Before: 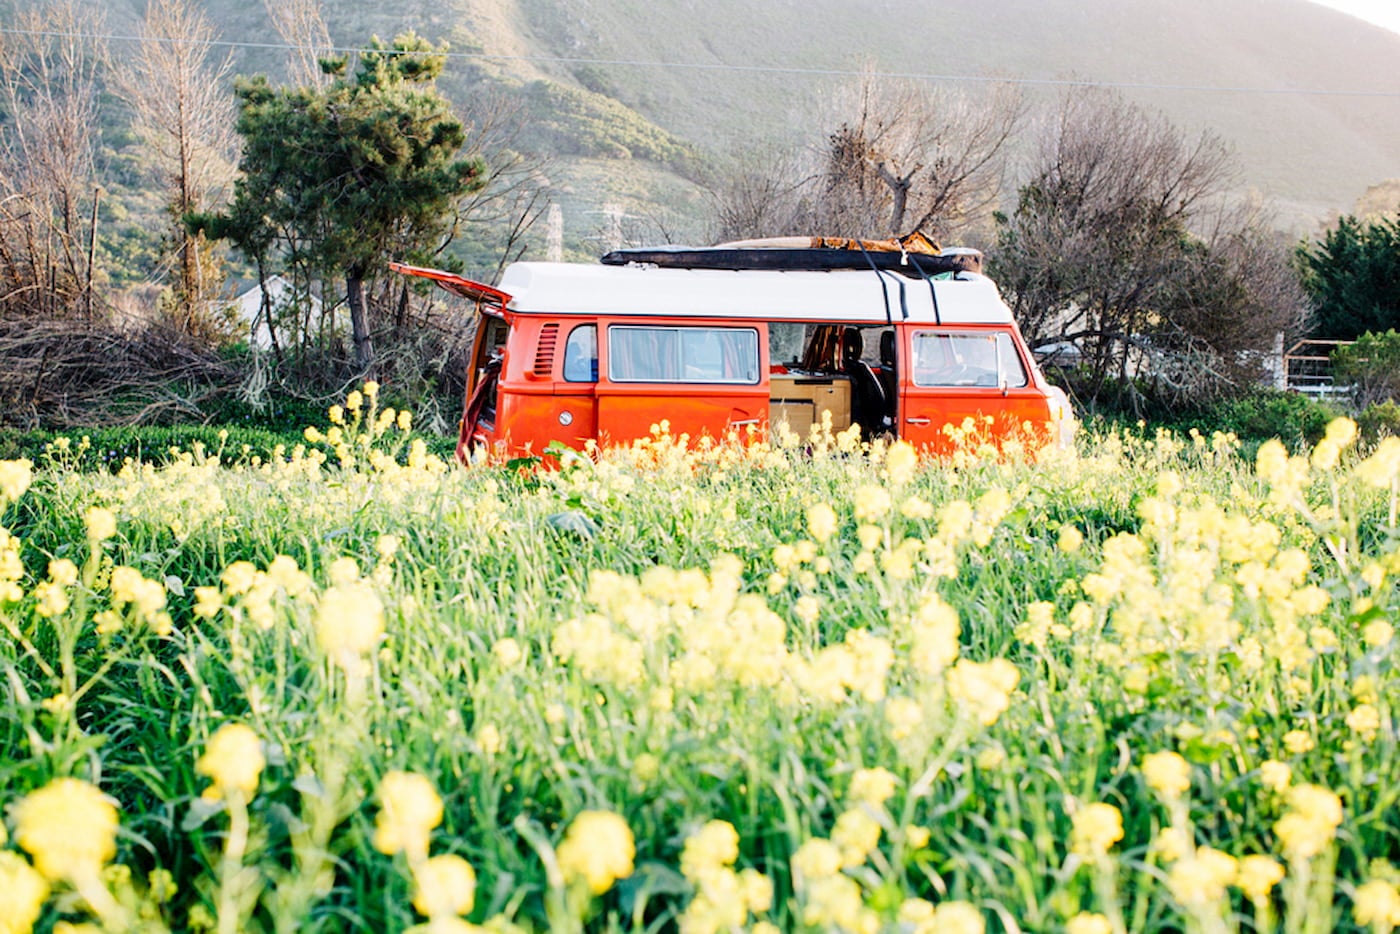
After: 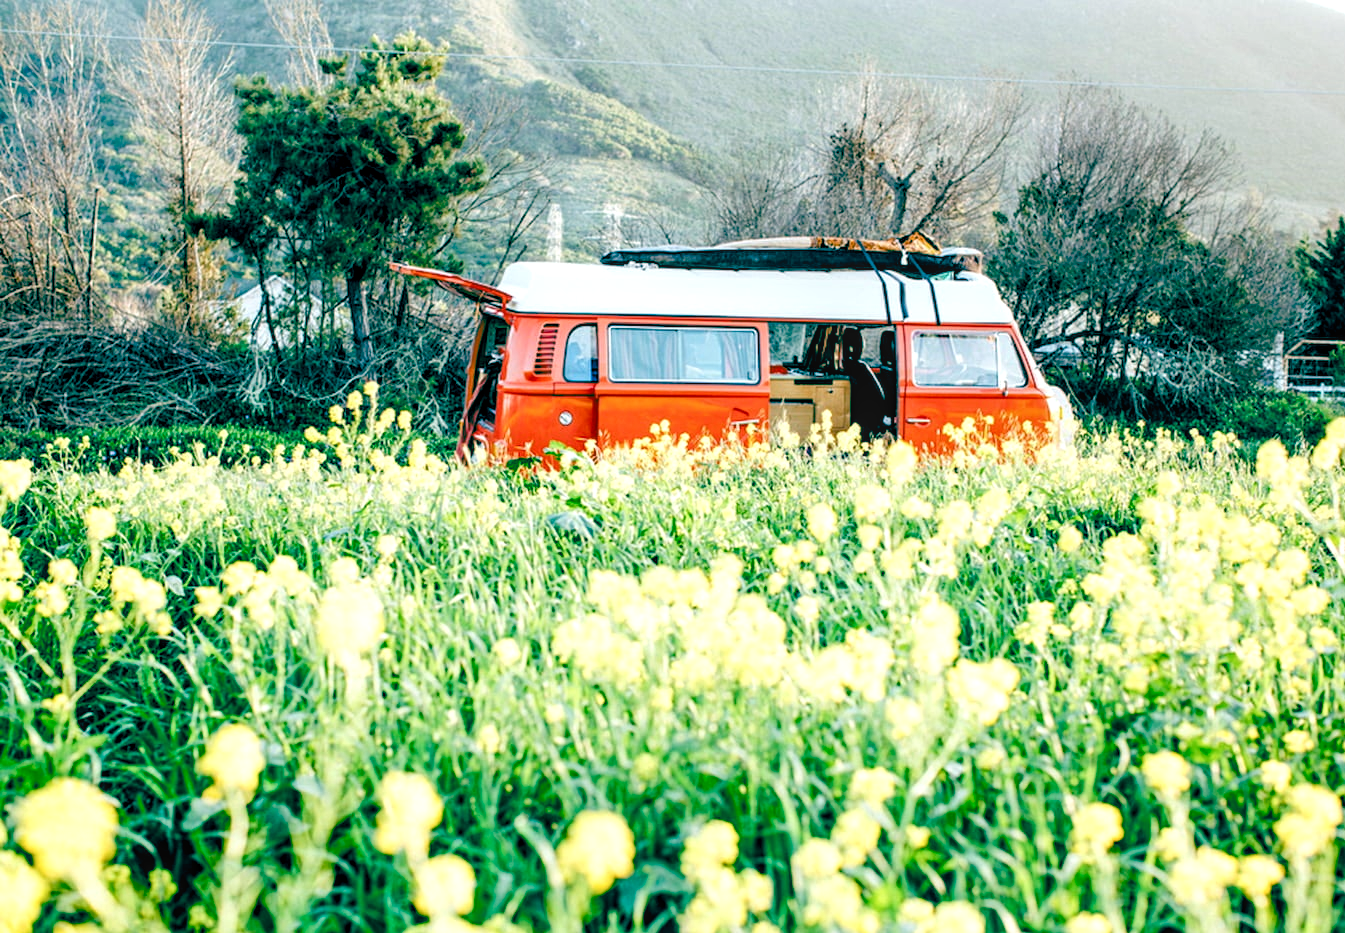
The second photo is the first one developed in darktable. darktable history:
color balance rgb: shadows lift › chroma 2.033%, shadows lift › hue 247.19°, global offset › luminance -0.551%, global offset › chroma 0.904%, global offset › hue 172.66°, perceptual saturation grading › global saturation 20%, perceptual saturation grading › highlights -25.293%, perceptual saturation grading › shadows 25.886%
exposure: exposure 0.228 EV, compensate exposure bias true, compensate highlight preservation false
local contrast: on, module defaults
crop: right 3.88%, bottom 0.035%
